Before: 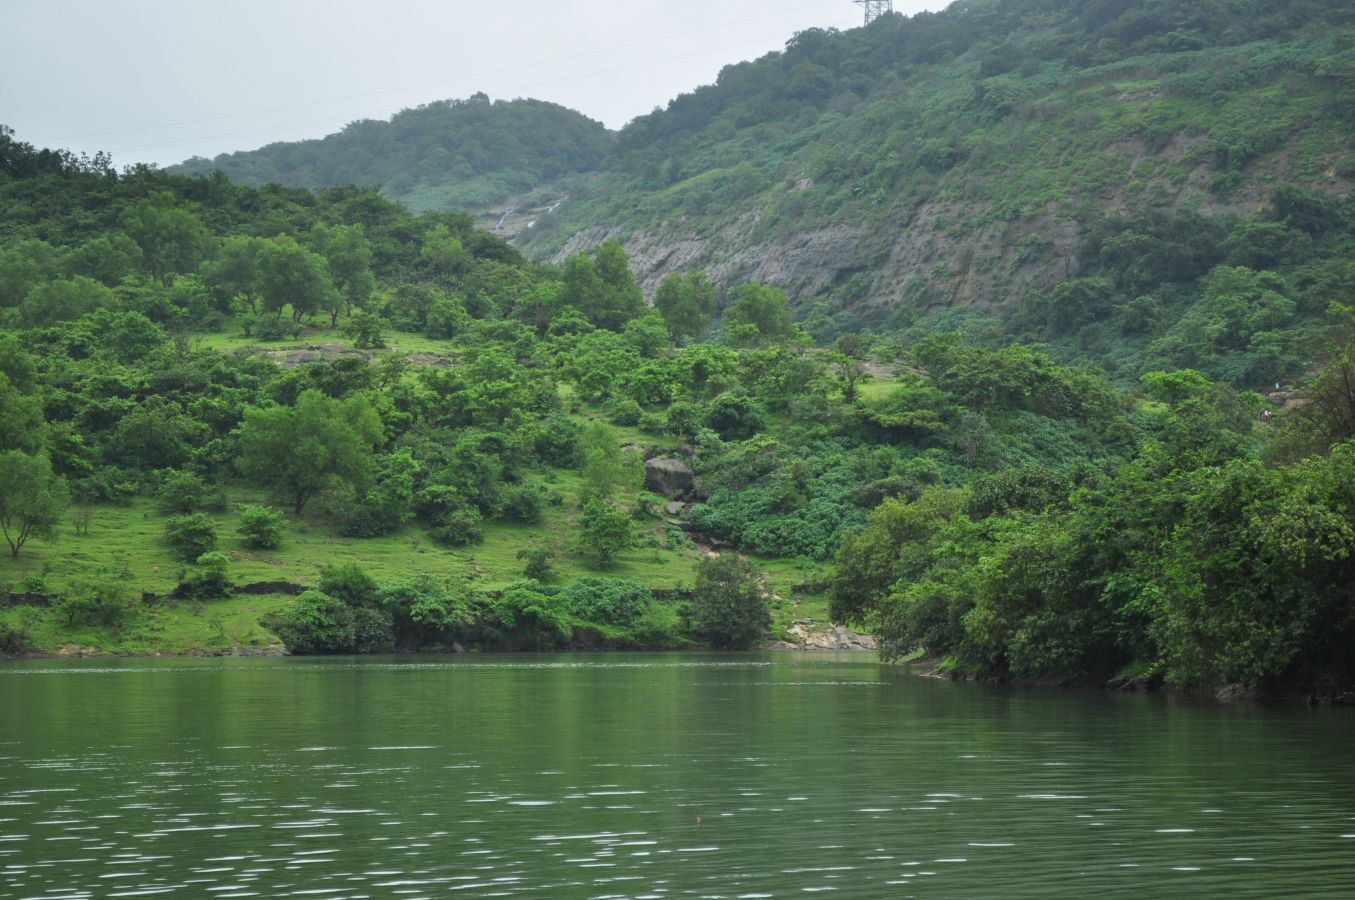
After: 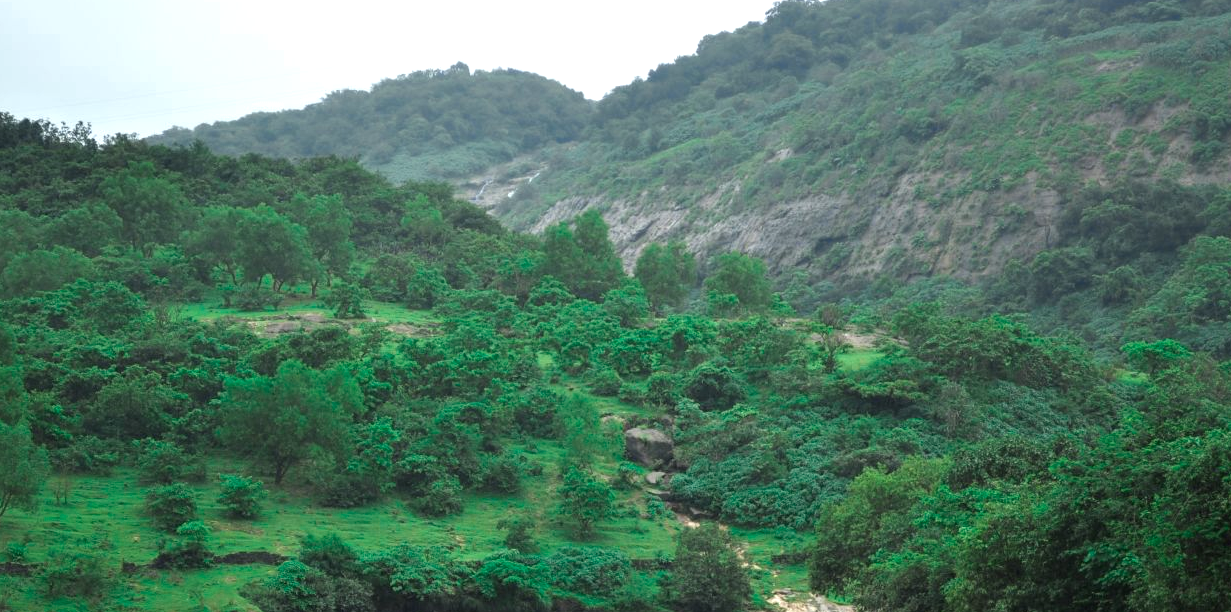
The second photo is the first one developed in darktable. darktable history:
tone equalizer: -8 EV -0.78 EV, -7 EV -0.735 EV, -6 EV -0.595 EV, -5 EV -0.397 EV, -3 EV 0.378 EV, -2 EV 0.6 EV, -1 EV 0.697 EV, +0 EV 0.749 EV
exposure: exposure 0.02 EV, compensate exposure bias true, compensate highlight preservation false
color zones: curves: ch0 [(0, 0.5) (0.125, 0.4) (0.25, 0.5) (0.375, 0.4) (0.5, 0.4) (0.625, 0.35) (0.75, 0.35) (0.875, 0.5)]; ch1 [(0, 0.35) (0.125, 0.45) (0.25, 0.35) (0.375, 0.35) (0.5, 0.35) (0.625, 0.35) (0.75, 0.45) (0.875, 0.35)]; ch2 [(0, 0.6) (0.125, 0.5) (0.25, 0.5) (0.375, 0.6) (0.5, 0.6) (0.625, 0.5) (0.75, 0.5) (0.875, 0.5)]
crop: left 1.547%, top 3.399%, right 7.543%, bottom 28.514%
contrast brightness saturation: brightness -0.026, saturation 0.357
base curve: preserve colors none
